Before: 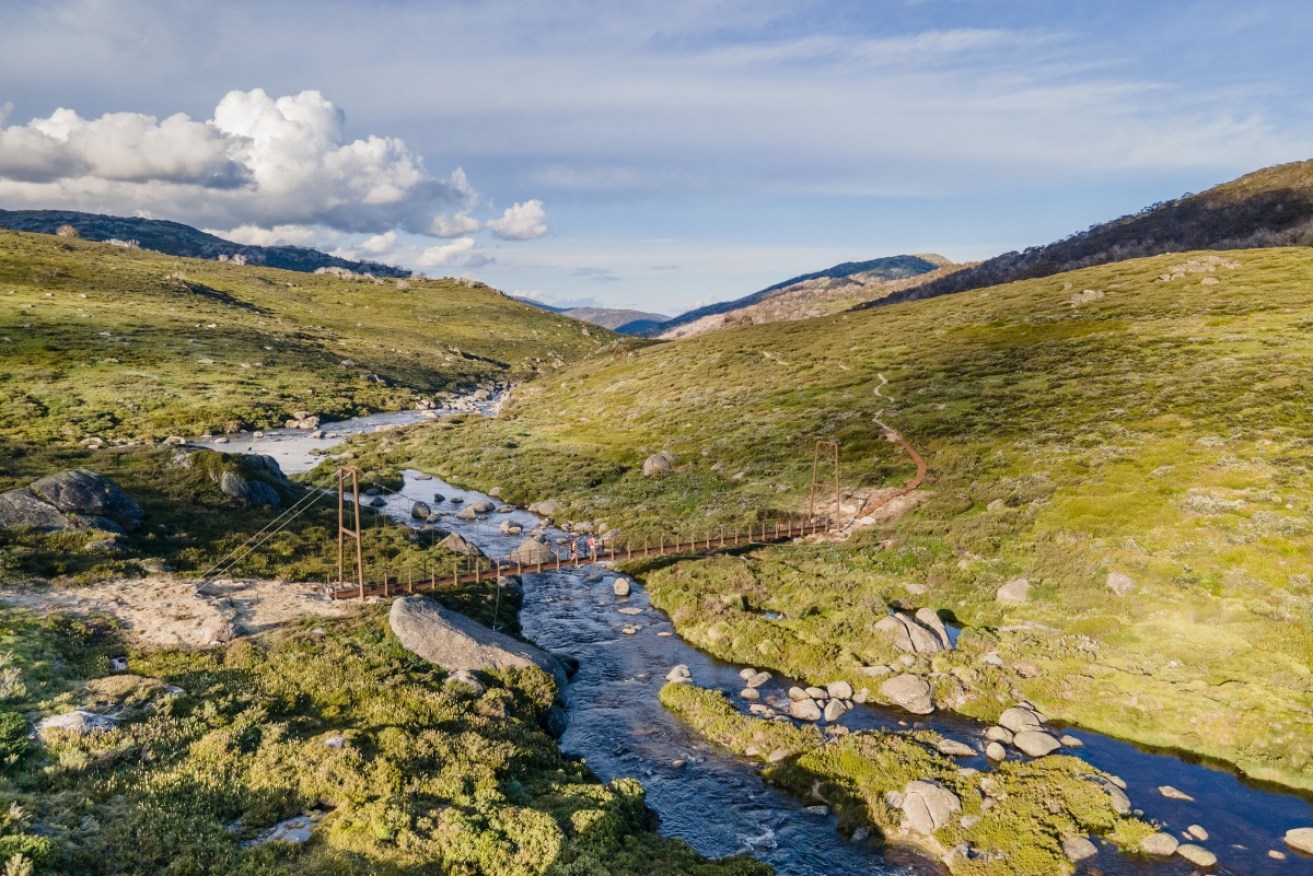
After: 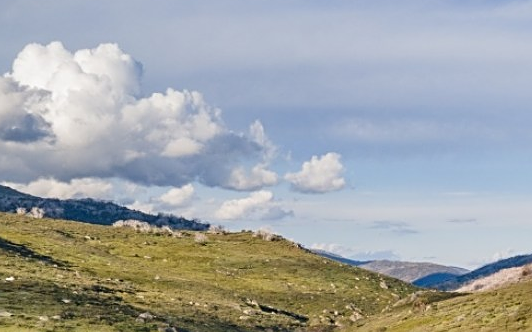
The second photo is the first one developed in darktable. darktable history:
sharpen: on, module defaults
crop: left 15.452%, top 5.459%, right 43.956%, bottom 56.62%
